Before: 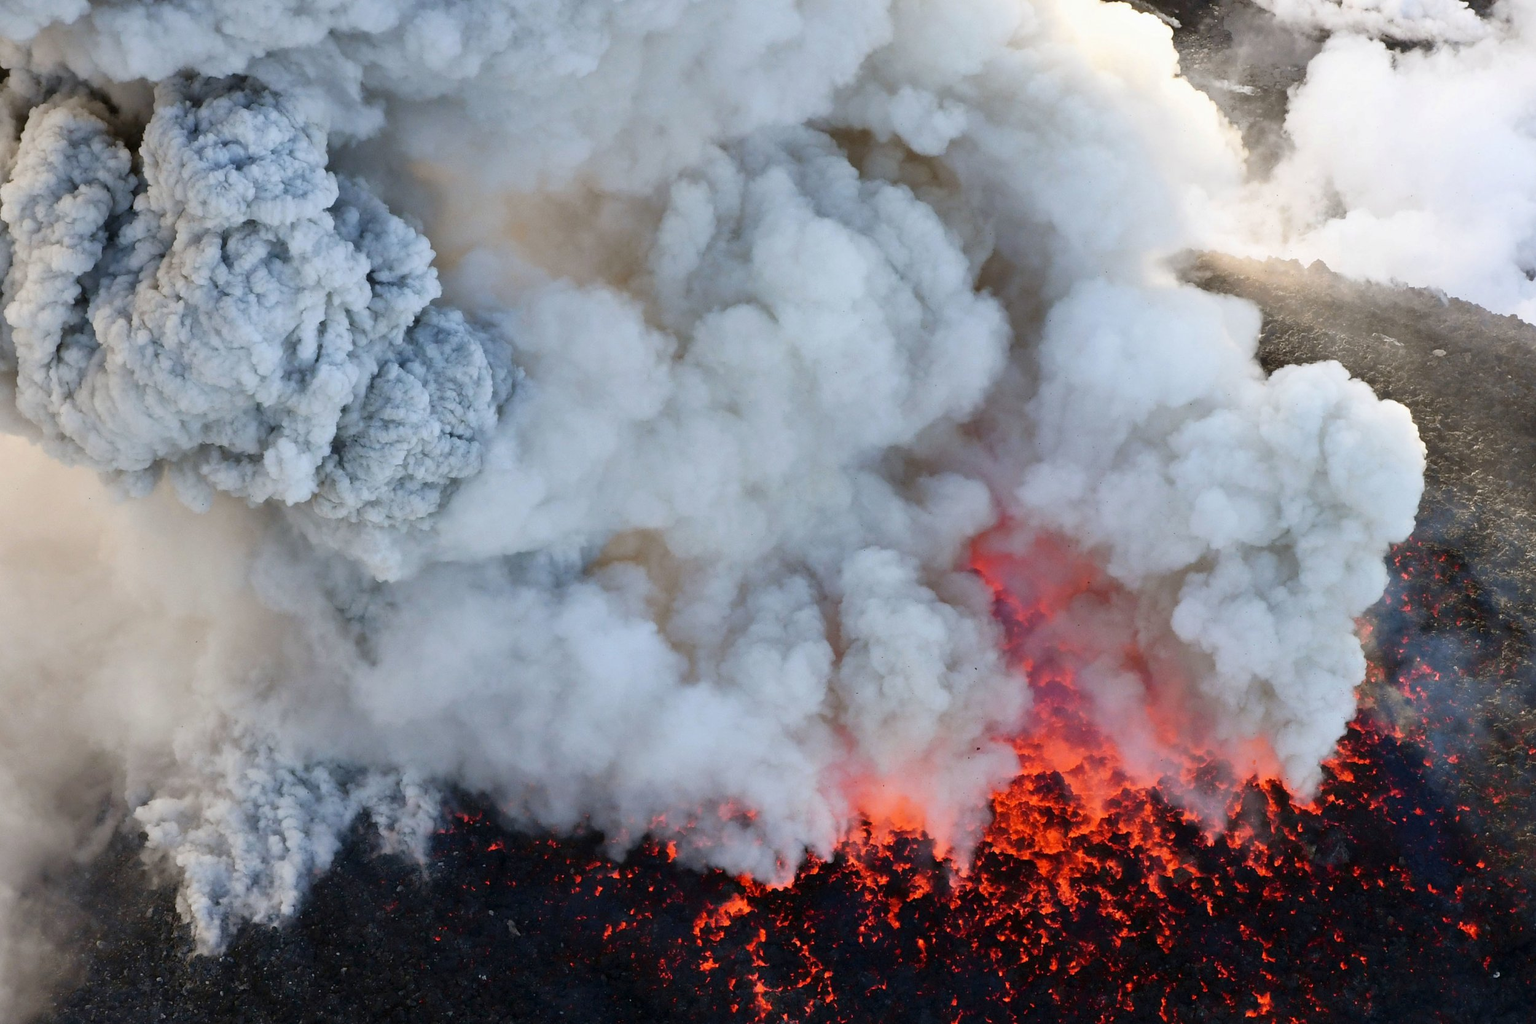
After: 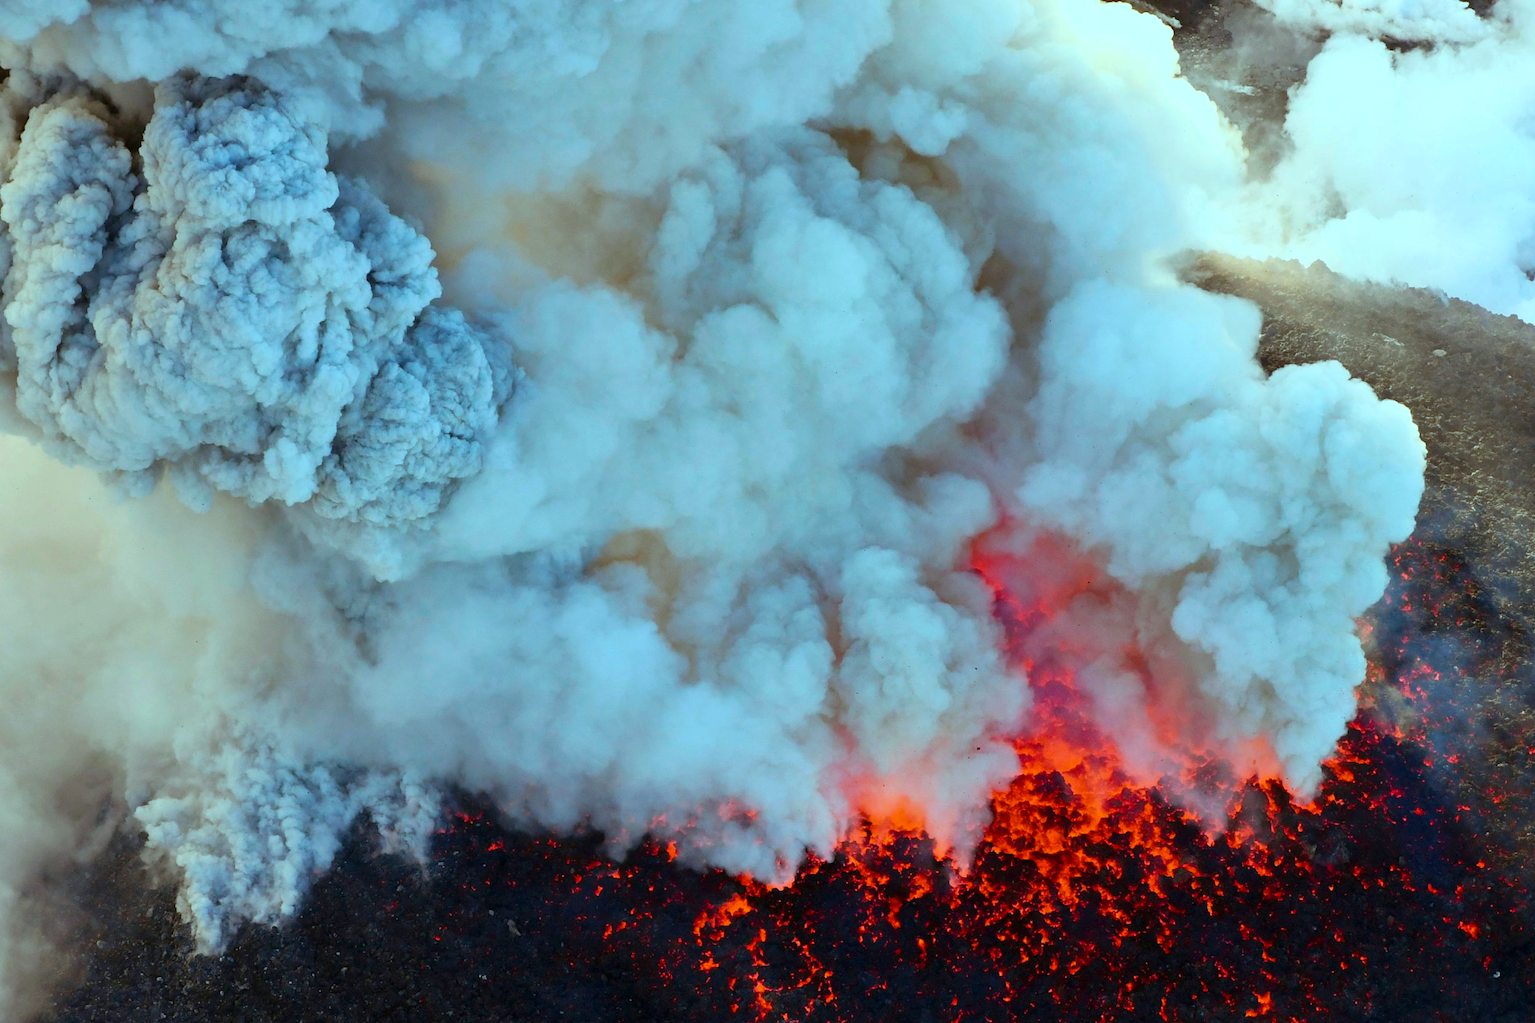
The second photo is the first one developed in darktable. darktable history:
color balance rgb: highlights gain › chroma 4.03%, highlights gain › hue 201.93°, perceptual saturation grading › global saturation 30.962%, global vibrance 20%
